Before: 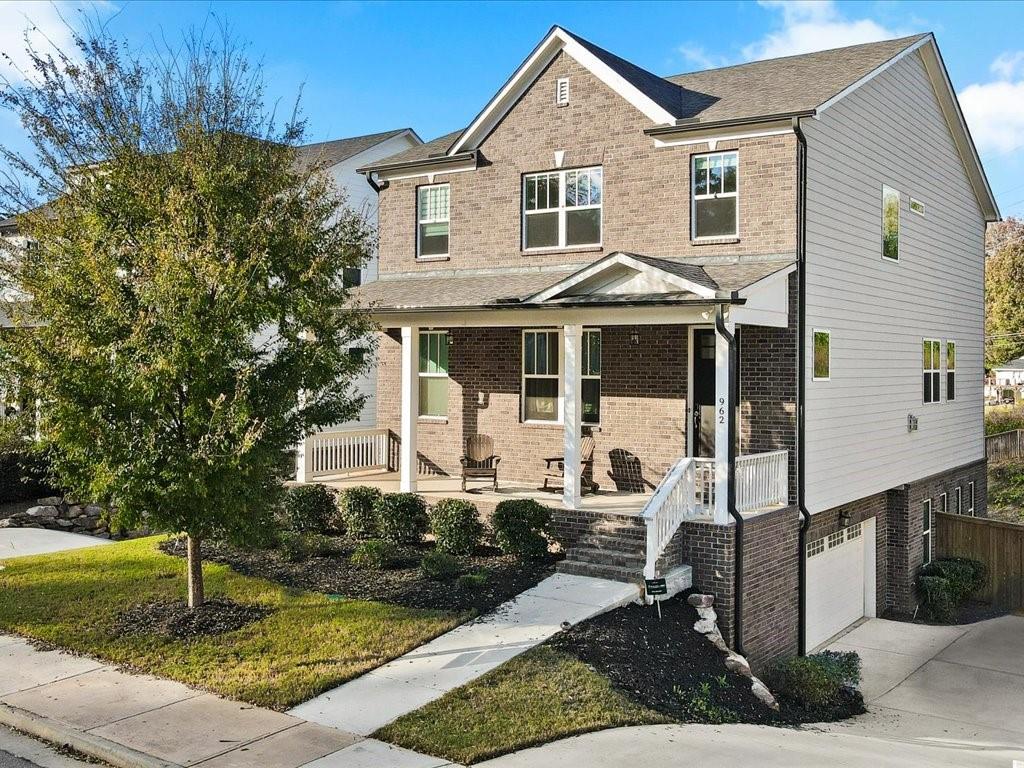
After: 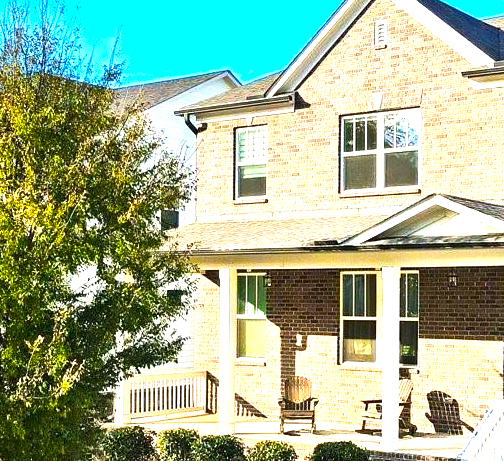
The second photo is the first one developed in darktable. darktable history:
color balance rgb: linear chroma grading › shadows -10%, linear chroma grading › global chroma 20%, perceptual saturation grading › global saturation 15%, perceptual brilliance grading › global brilliance 30%, perceptual brilliance grading › highlights 12%, perceptual brilliance grading › mid-tones 24%, global vibrance 20%
crop: left 17.835%, top 7.675%, right 32.881%, bottom 32.213%
